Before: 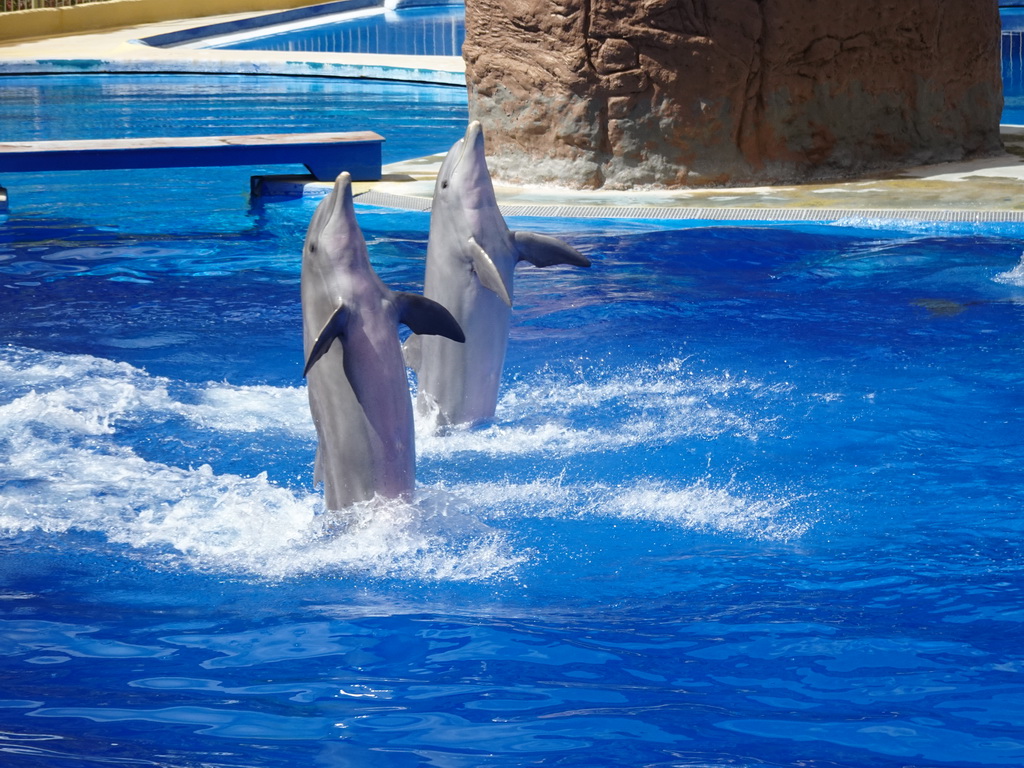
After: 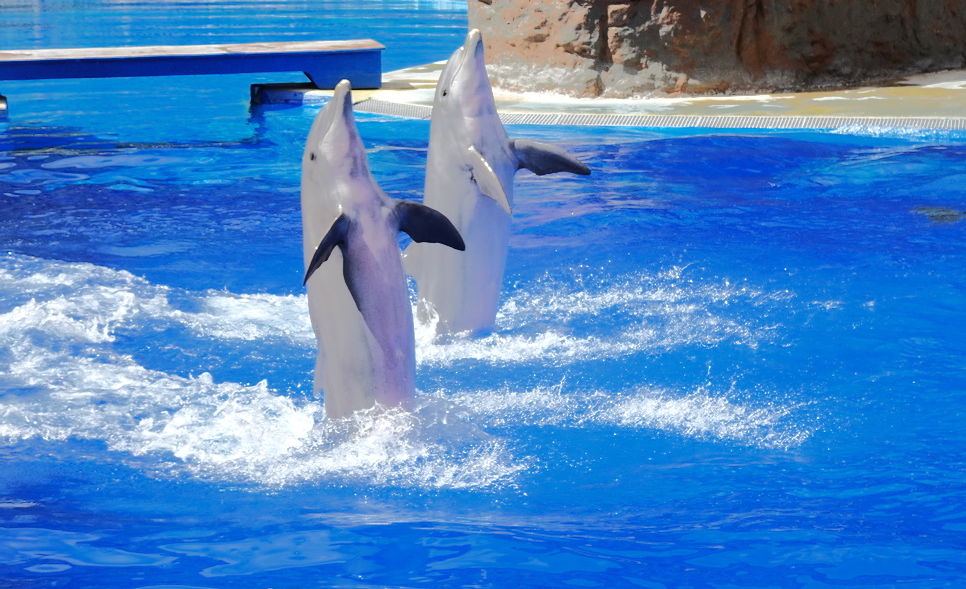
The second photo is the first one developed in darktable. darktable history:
crop and rotate: angle 0.031°, top 11.984%, right 5.523%, bottom 11.174%
tone equalizer: -8 EV -0.515 EV, -7 EV -0.315 EV, -6 EV -0.075 EV, -5 EV 0.377 EV, -4 EV 0.977 EV, -3 EV 0.782 EV, -2 EV -0.012 EV, -1 EV 0.14 EV, +0 EV -0.013 EV, edges refinement/feathering 500, mask exposure compensation -1.57 EV, preserve details no
